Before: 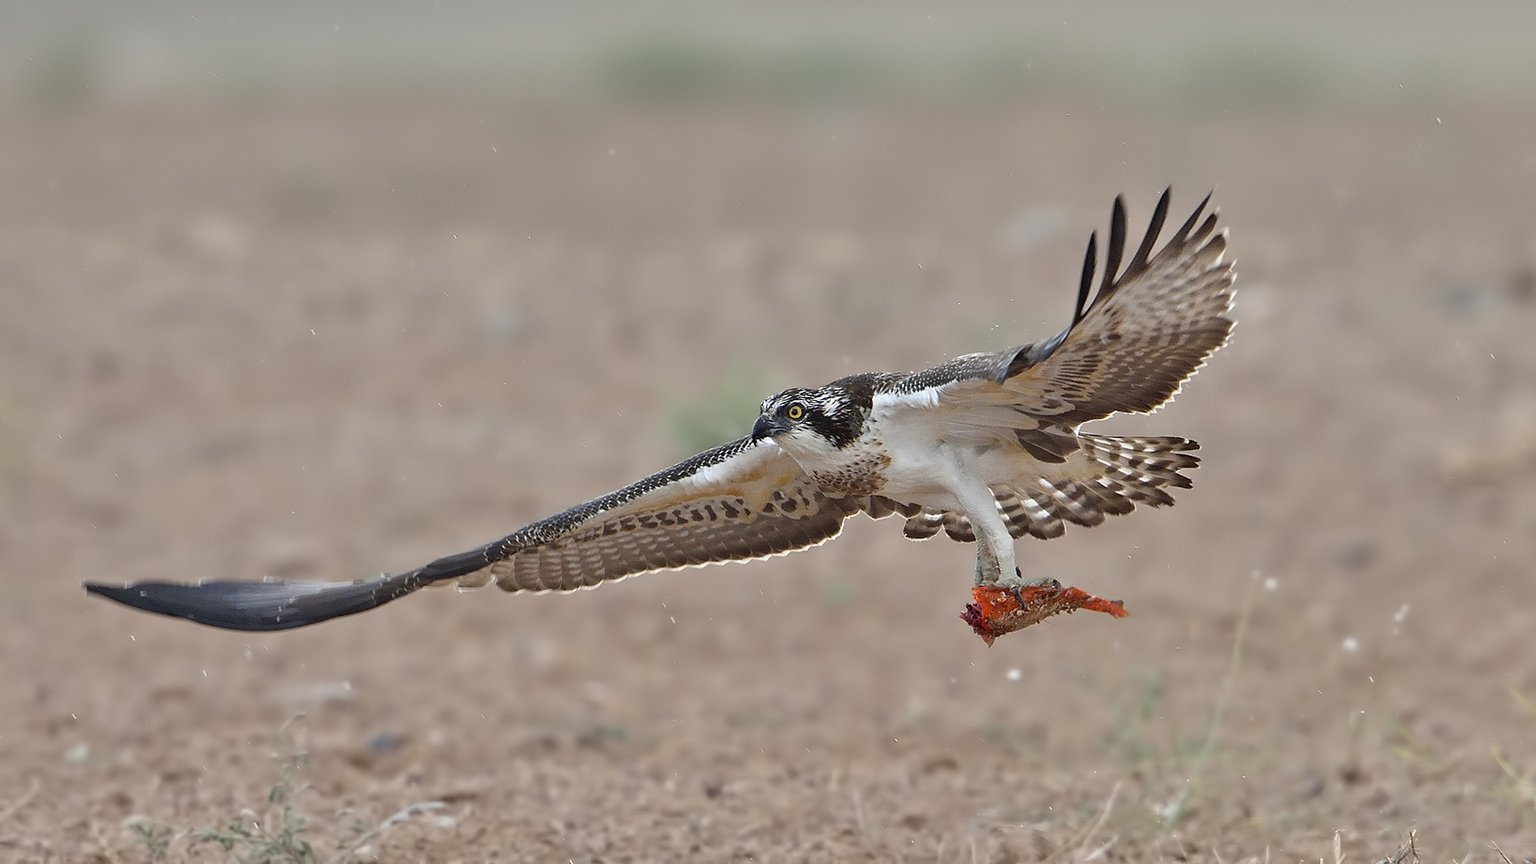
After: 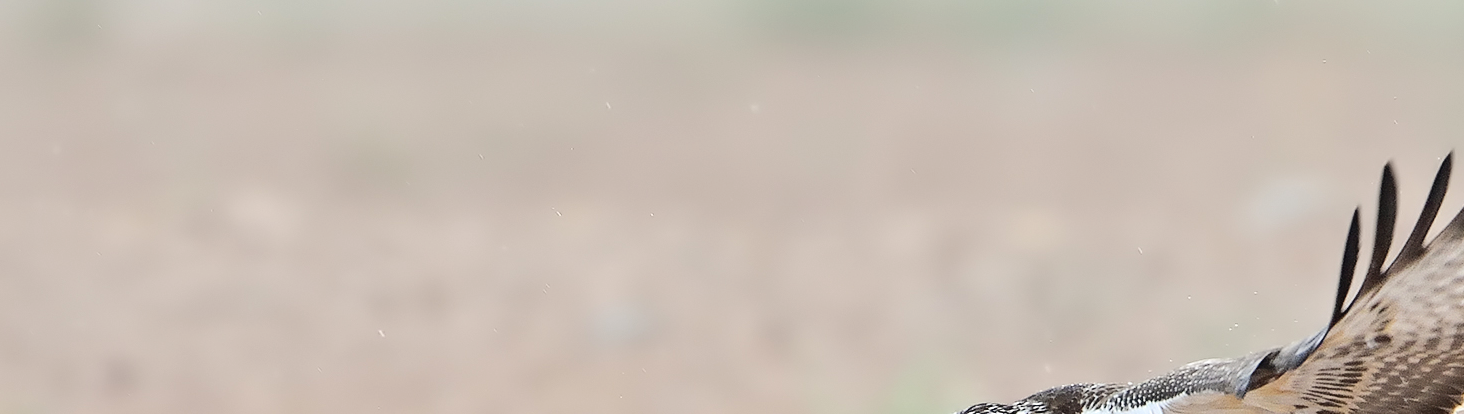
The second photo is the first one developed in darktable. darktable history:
tone curve: curves: ch0 [(0, 0.026) (0.146, 0.158) (0.272, 0.34) (0.453, 0.627) (0.687, 0.829) (1, 1)], color space Lab, independent channels, preserve colors none
crop: left 0.543%, top 7.633%, right 23.188%, bottom 53.948%
